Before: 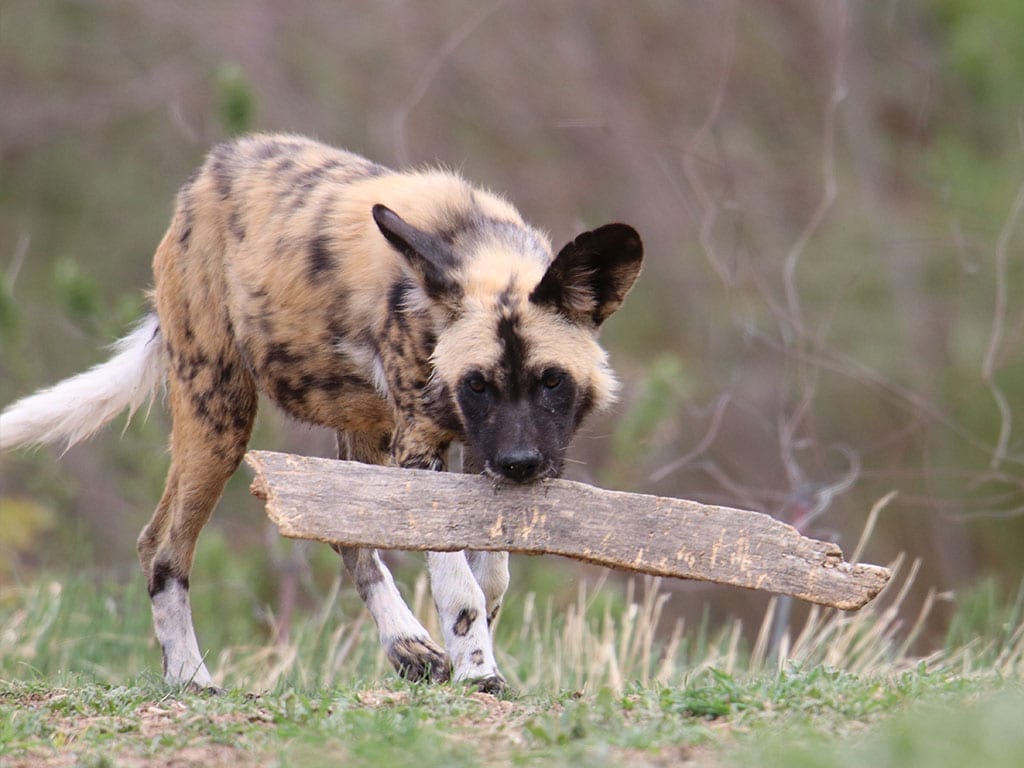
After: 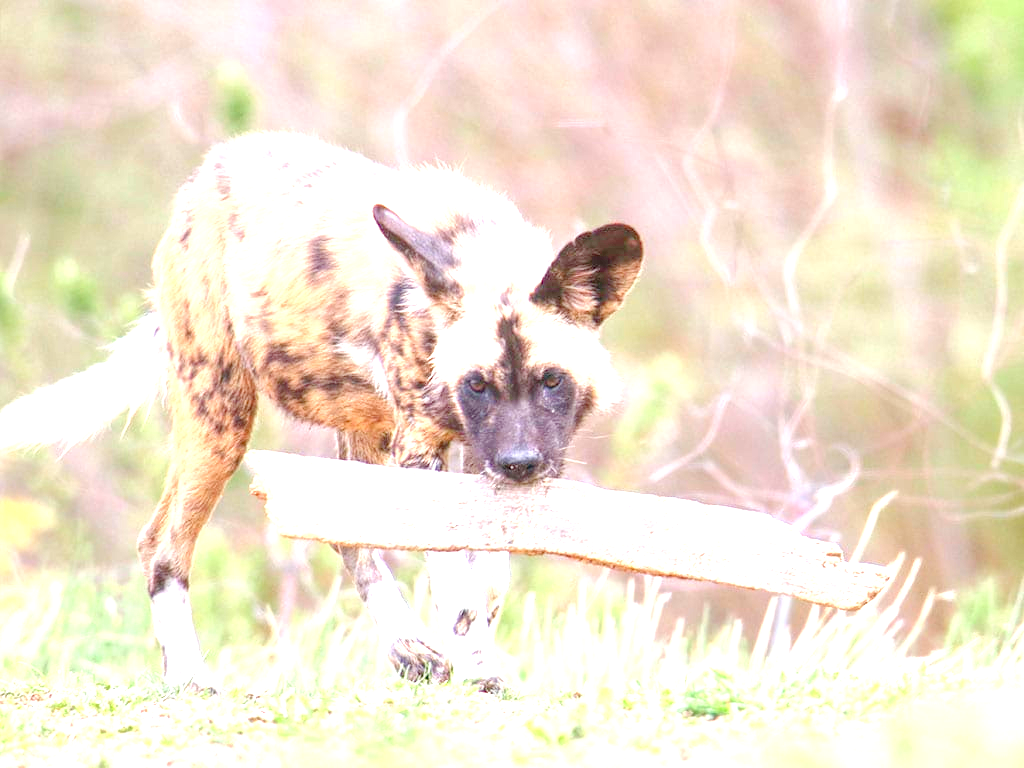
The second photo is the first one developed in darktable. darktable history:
levels: black 8.53%, white 99.96%, levels [0.008, 0.318, 0.836]
tone equalizer: on, module defaults
exposure: black level correction 0, exposure 1.2 EV, compensate exposure bias true, compensate highlight preservation false
local contrast: highlights 99%, shadows 86%, detail 160%, midtone range 0.2
